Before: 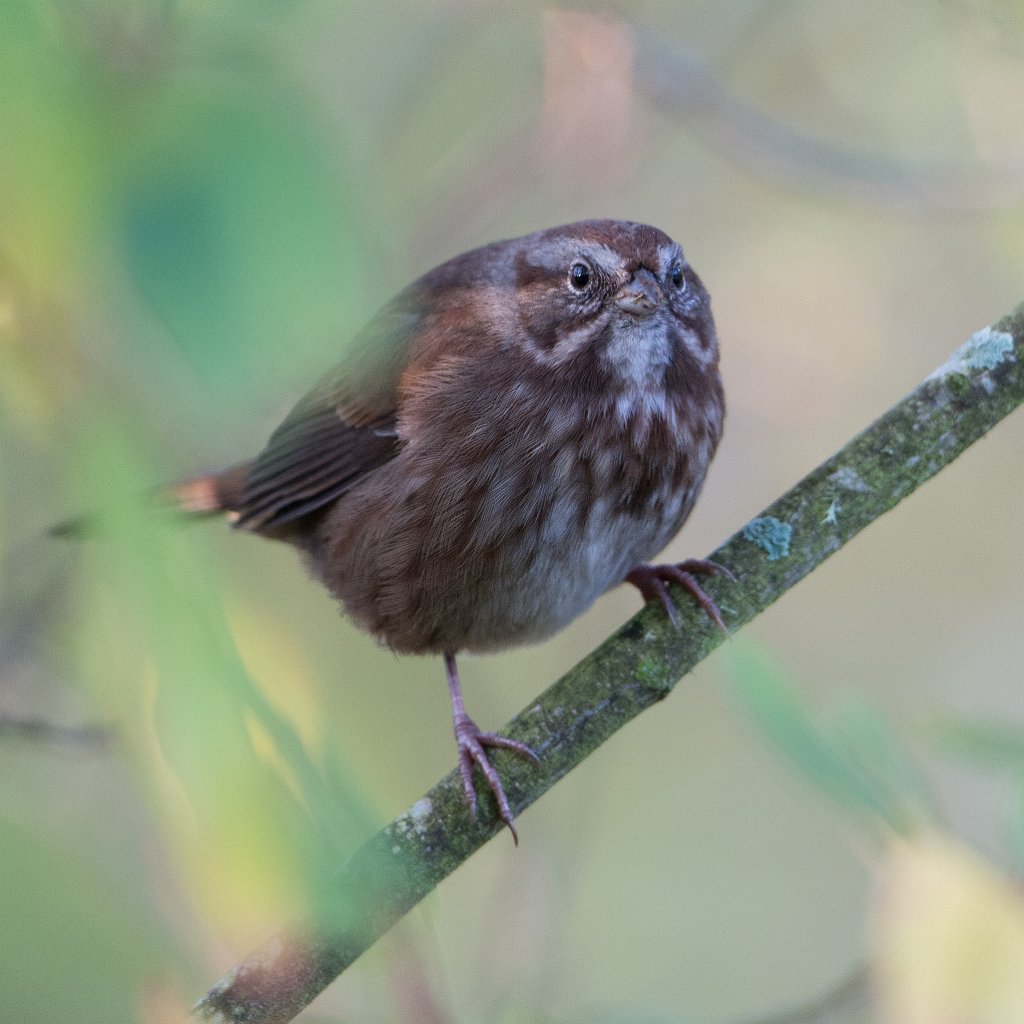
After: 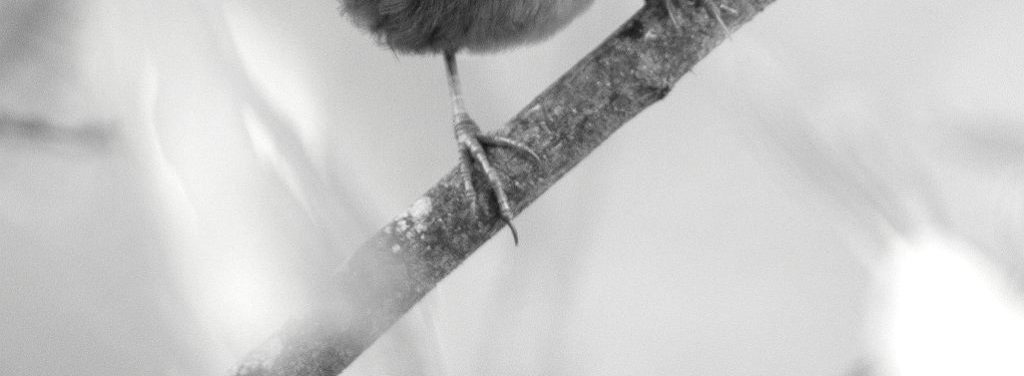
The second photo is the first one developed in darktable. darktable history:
crop and rotate: top 58.693%, bottom 4.499%
exposure: exposure 0.75 EV, compensate highlight preservation false
contrast brightness saturation: saturation -0.985
